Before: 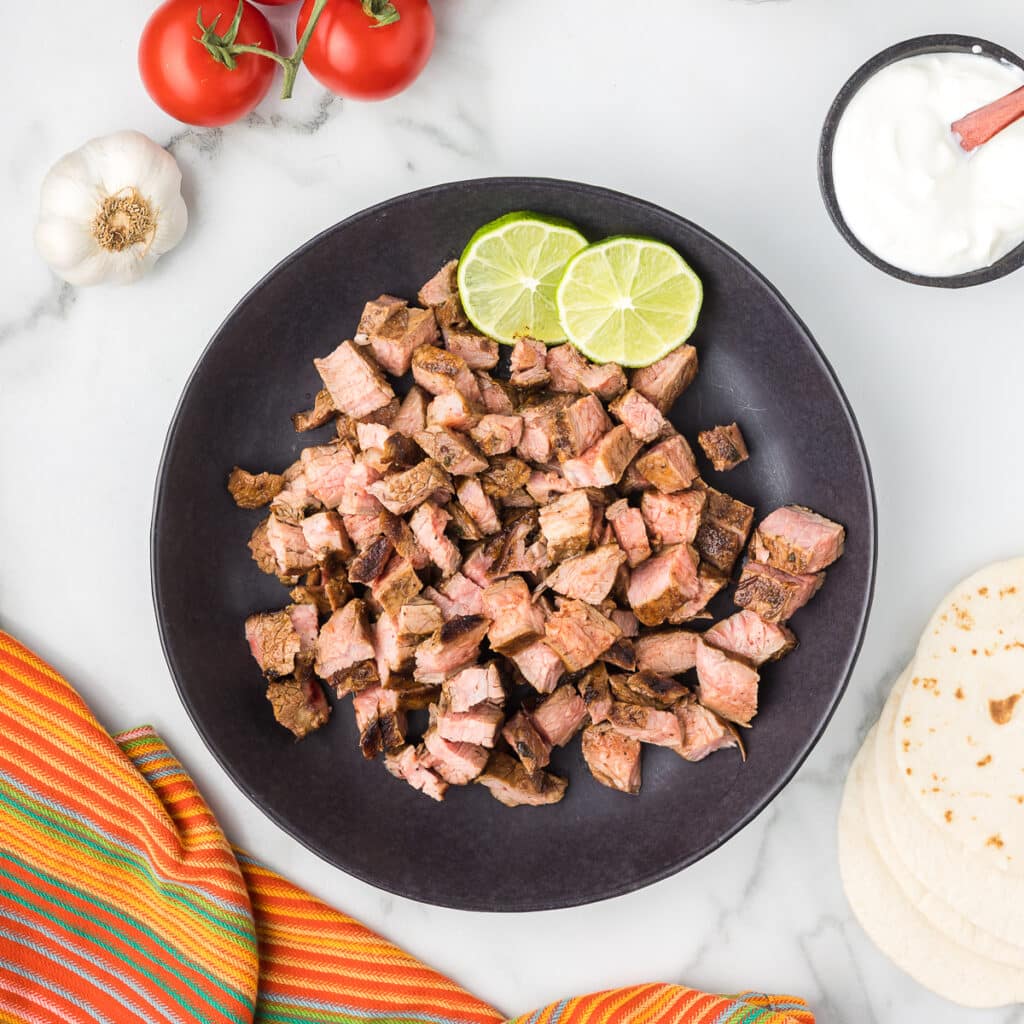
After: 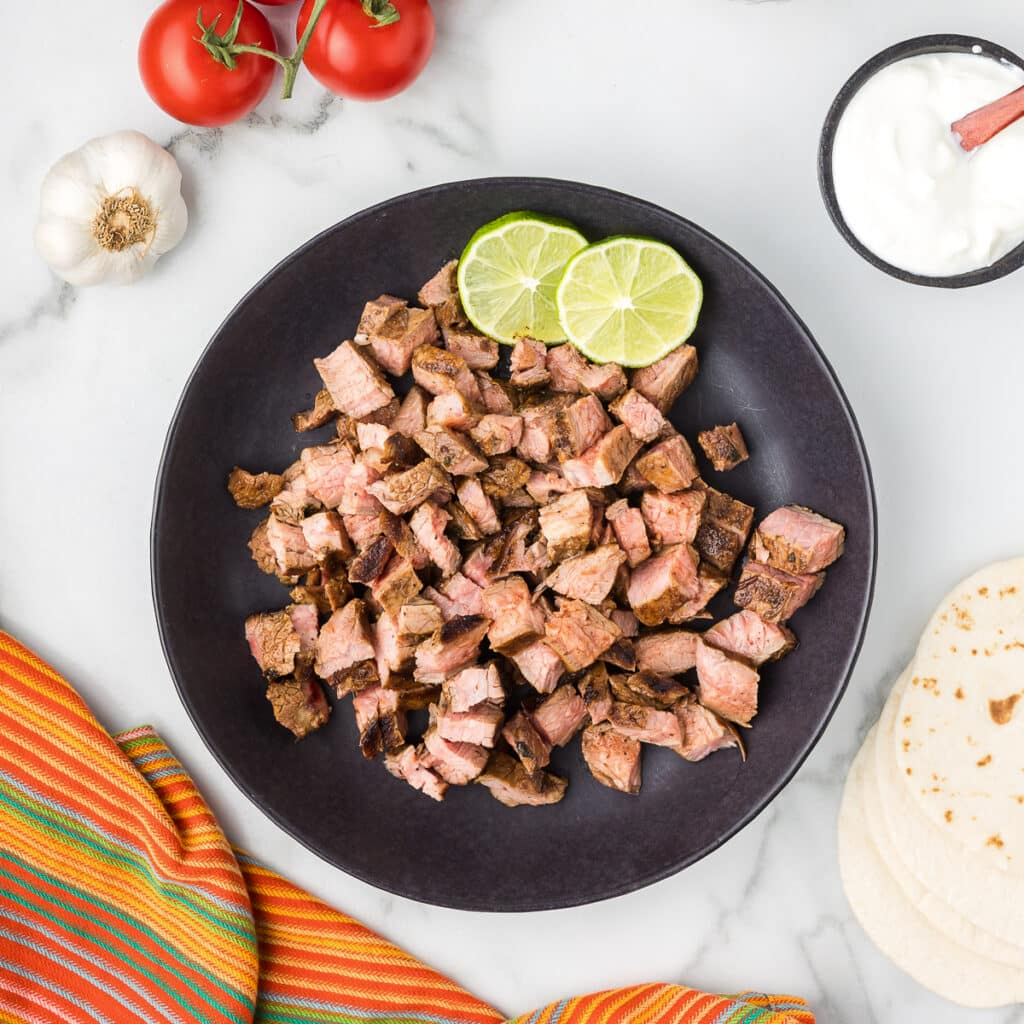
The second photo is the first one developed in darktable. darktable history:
exposure: compensate highlight preservation false
contrast brightness saturation: contrast 0.028, brightness -0.035
